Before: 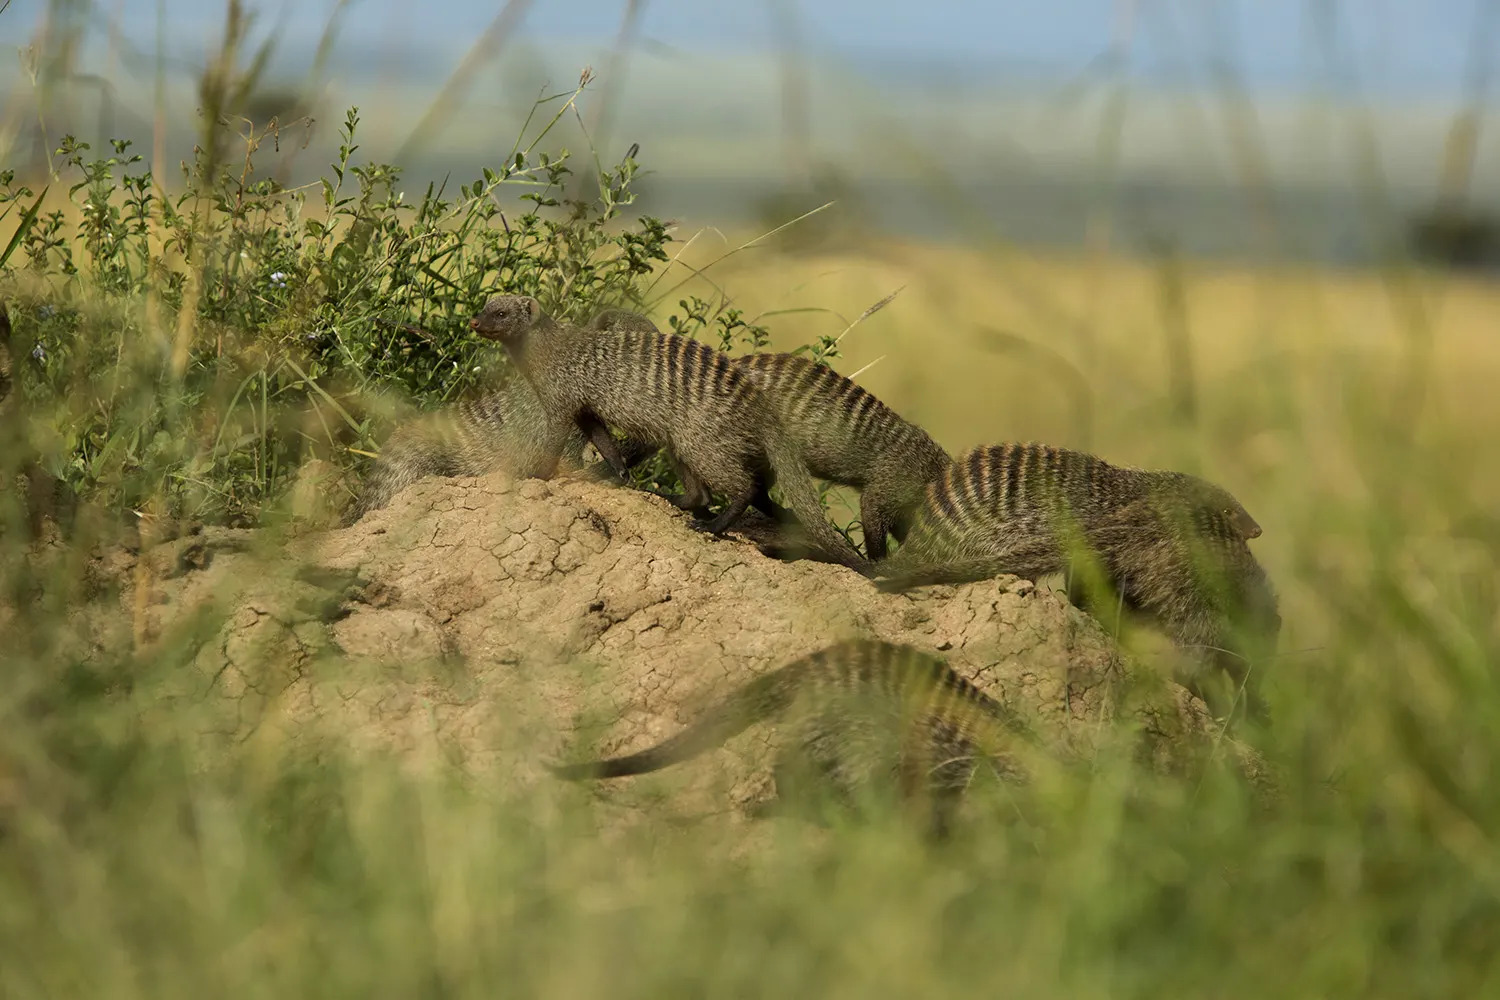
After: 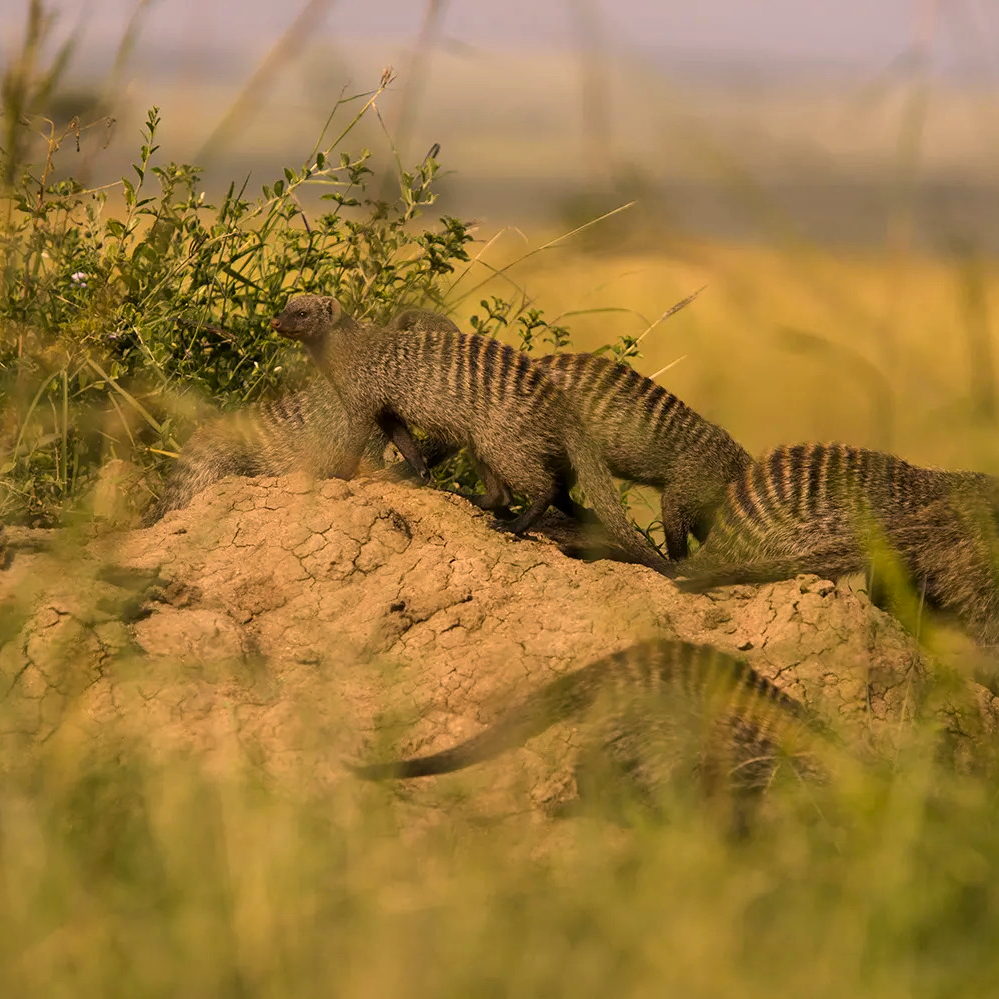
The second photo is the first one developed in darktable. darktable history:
color correction: highlights a* 21.88, highlights b* 22.25
crop and rotate: left 13.342%, right 19.991%
